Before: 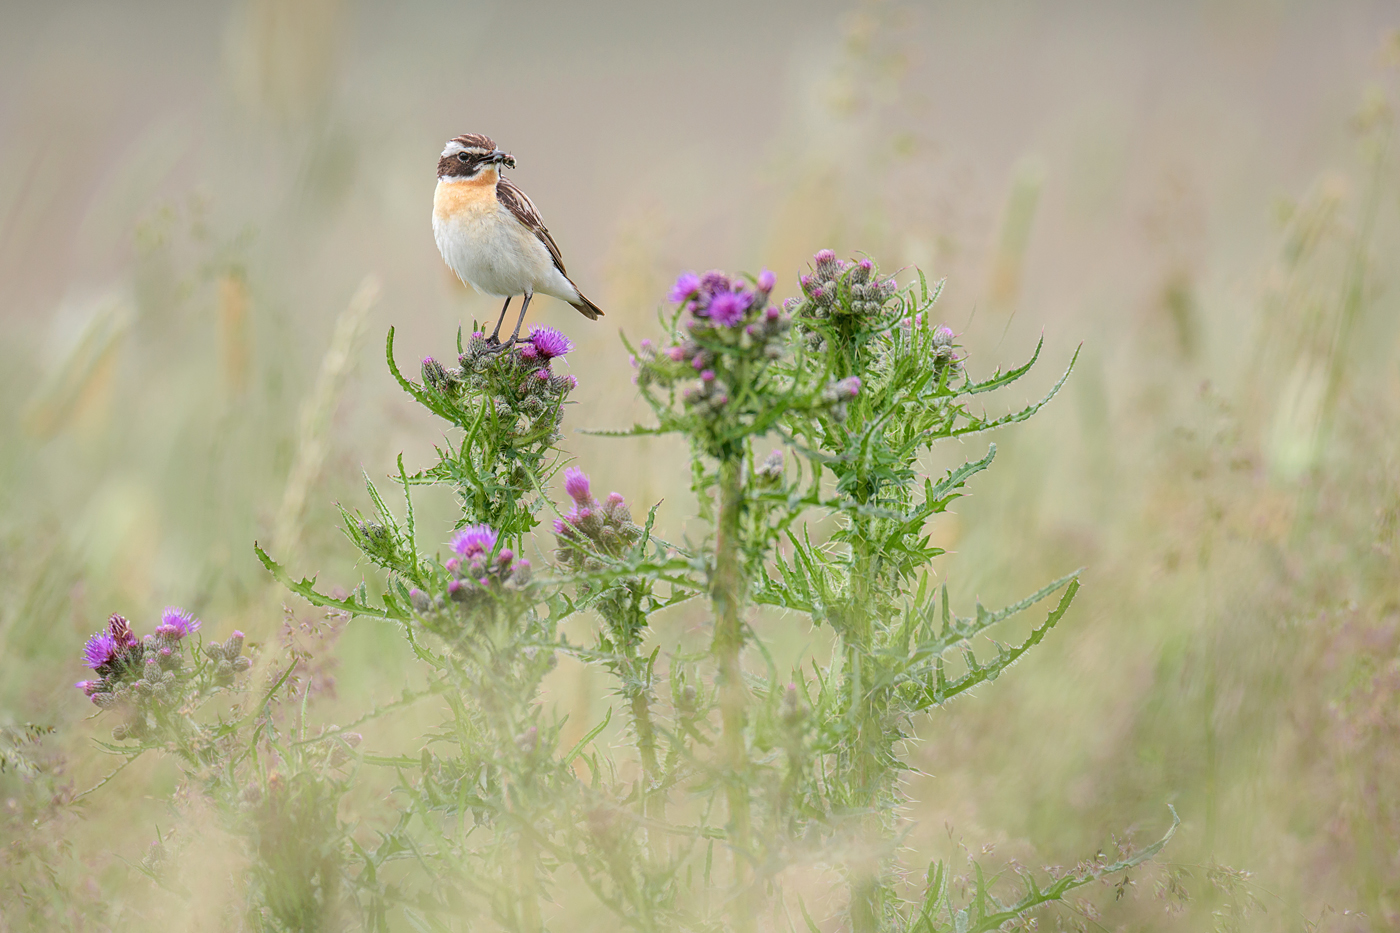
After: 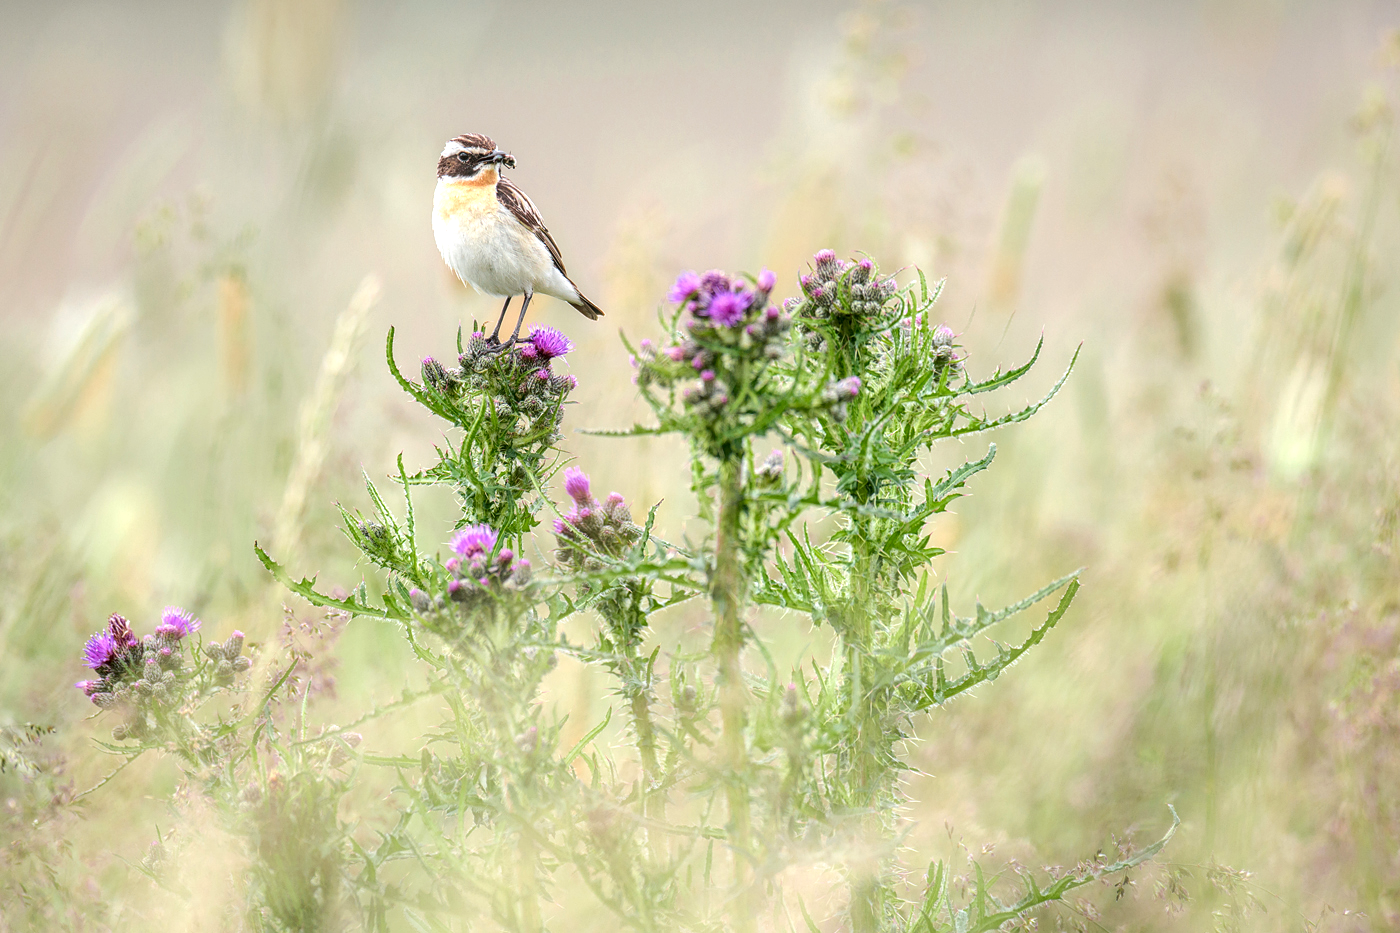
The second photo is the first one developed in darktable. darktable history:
local contrast: on, module defaults
exposure: exposure 0.191 EV, compensate highlight preservation false
tone equalizer: -8 EV -0.417 EV, -7 EV -0.389 EV, -6 EV -0.333 EV, -5 EV -0.222 EV, -3 EV 0.222 EV, -2 EV 0.333 EV, -1 EV 0.389 EV, +0 EV 0.417 EV, edges refinement/feathering 500, mask exposure compensation -1.57 EV, preserve details no
